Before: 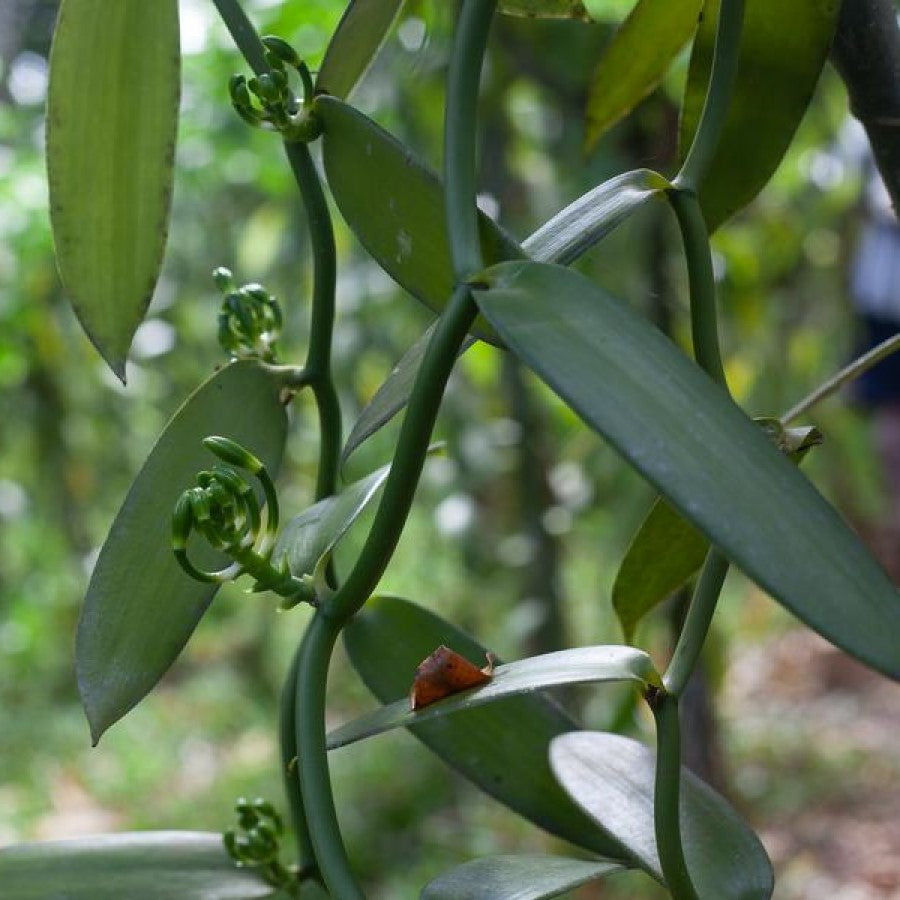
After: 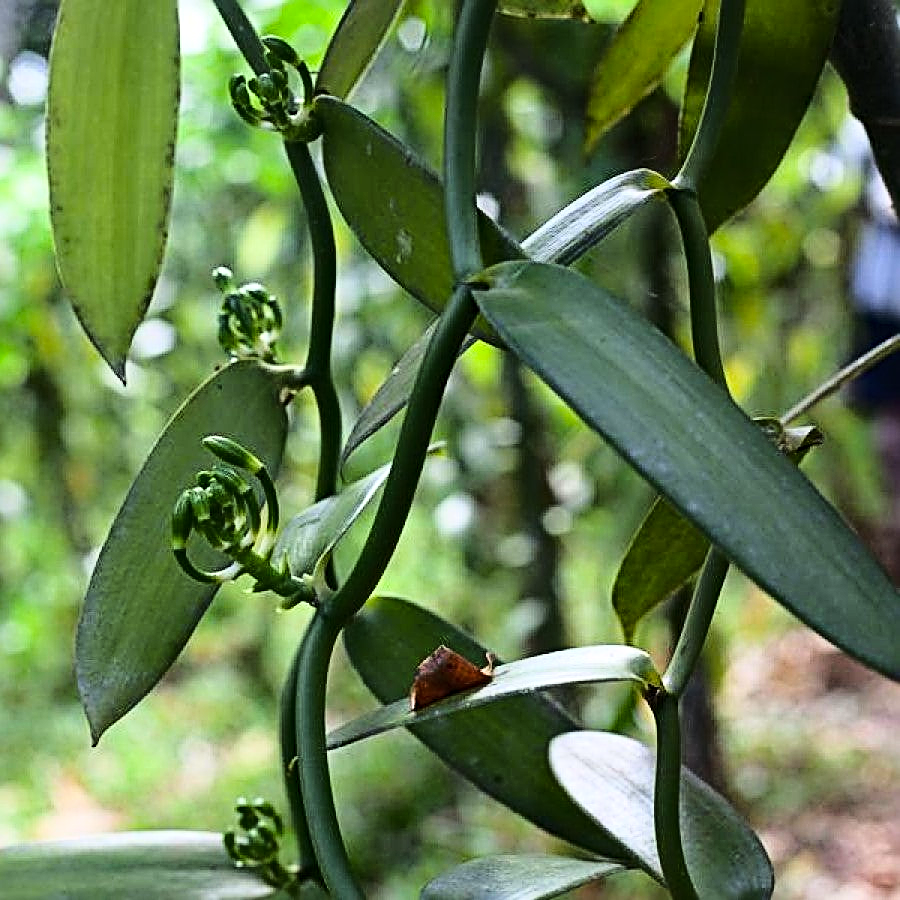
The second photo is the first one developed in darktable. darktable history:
base curve: curves: ch0 [(0, 0) (0.04, 0.03) (0.133, 0.232) (0.448, 0.748) (0.843, 0.968) (1, 1)]
haze removal: compatibility mode true, adaptive false
sharpen: radius 3.041, amount 0.757
